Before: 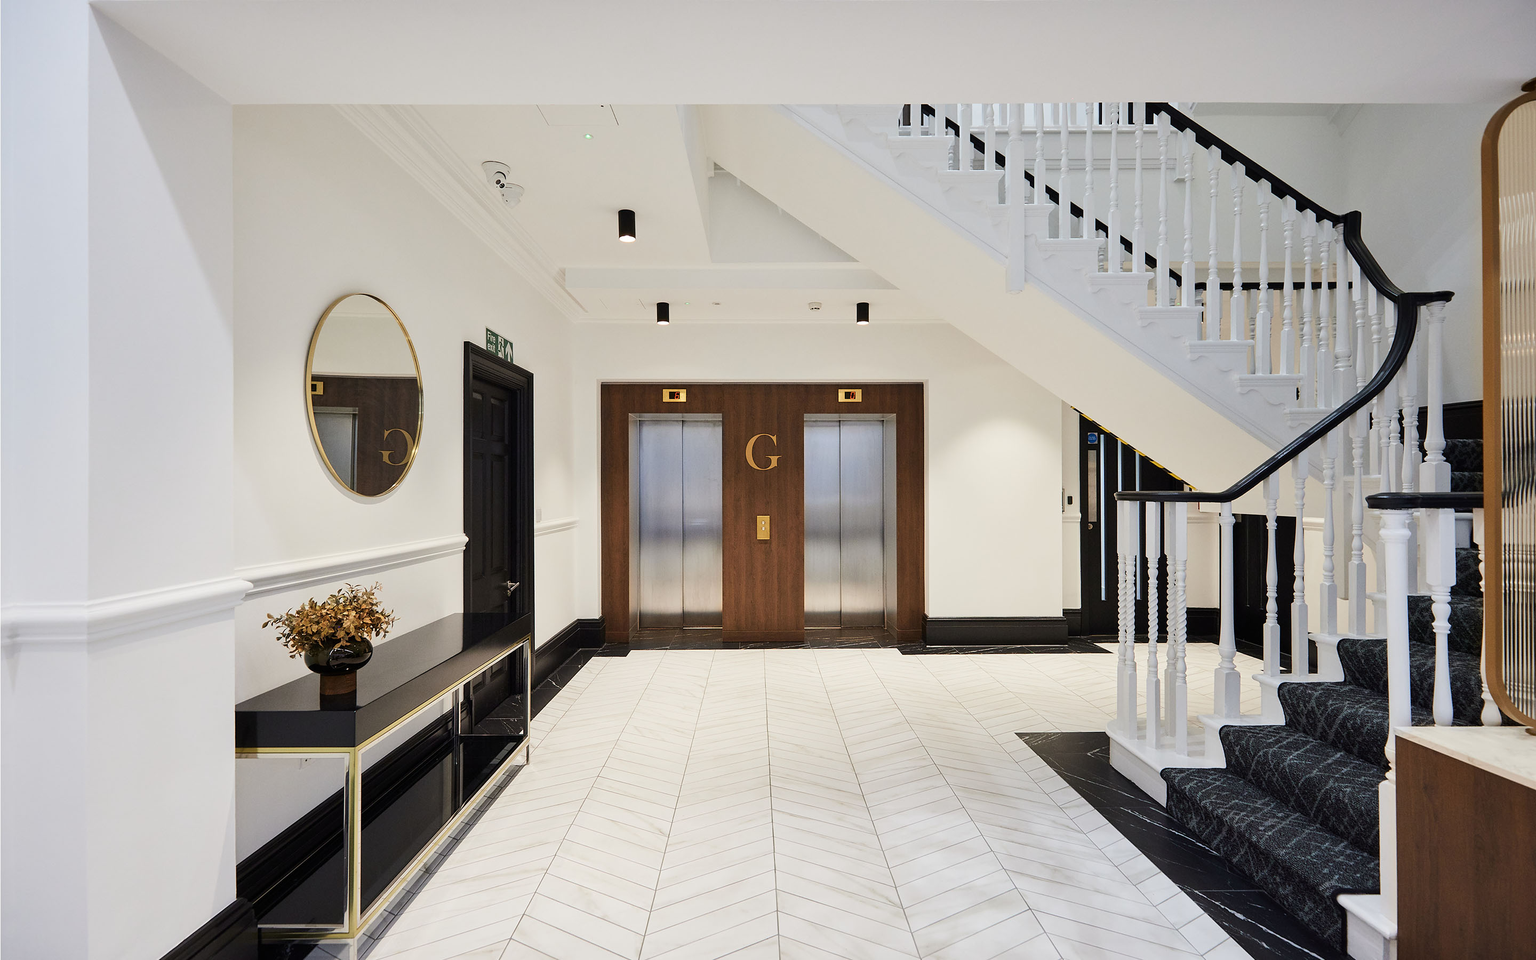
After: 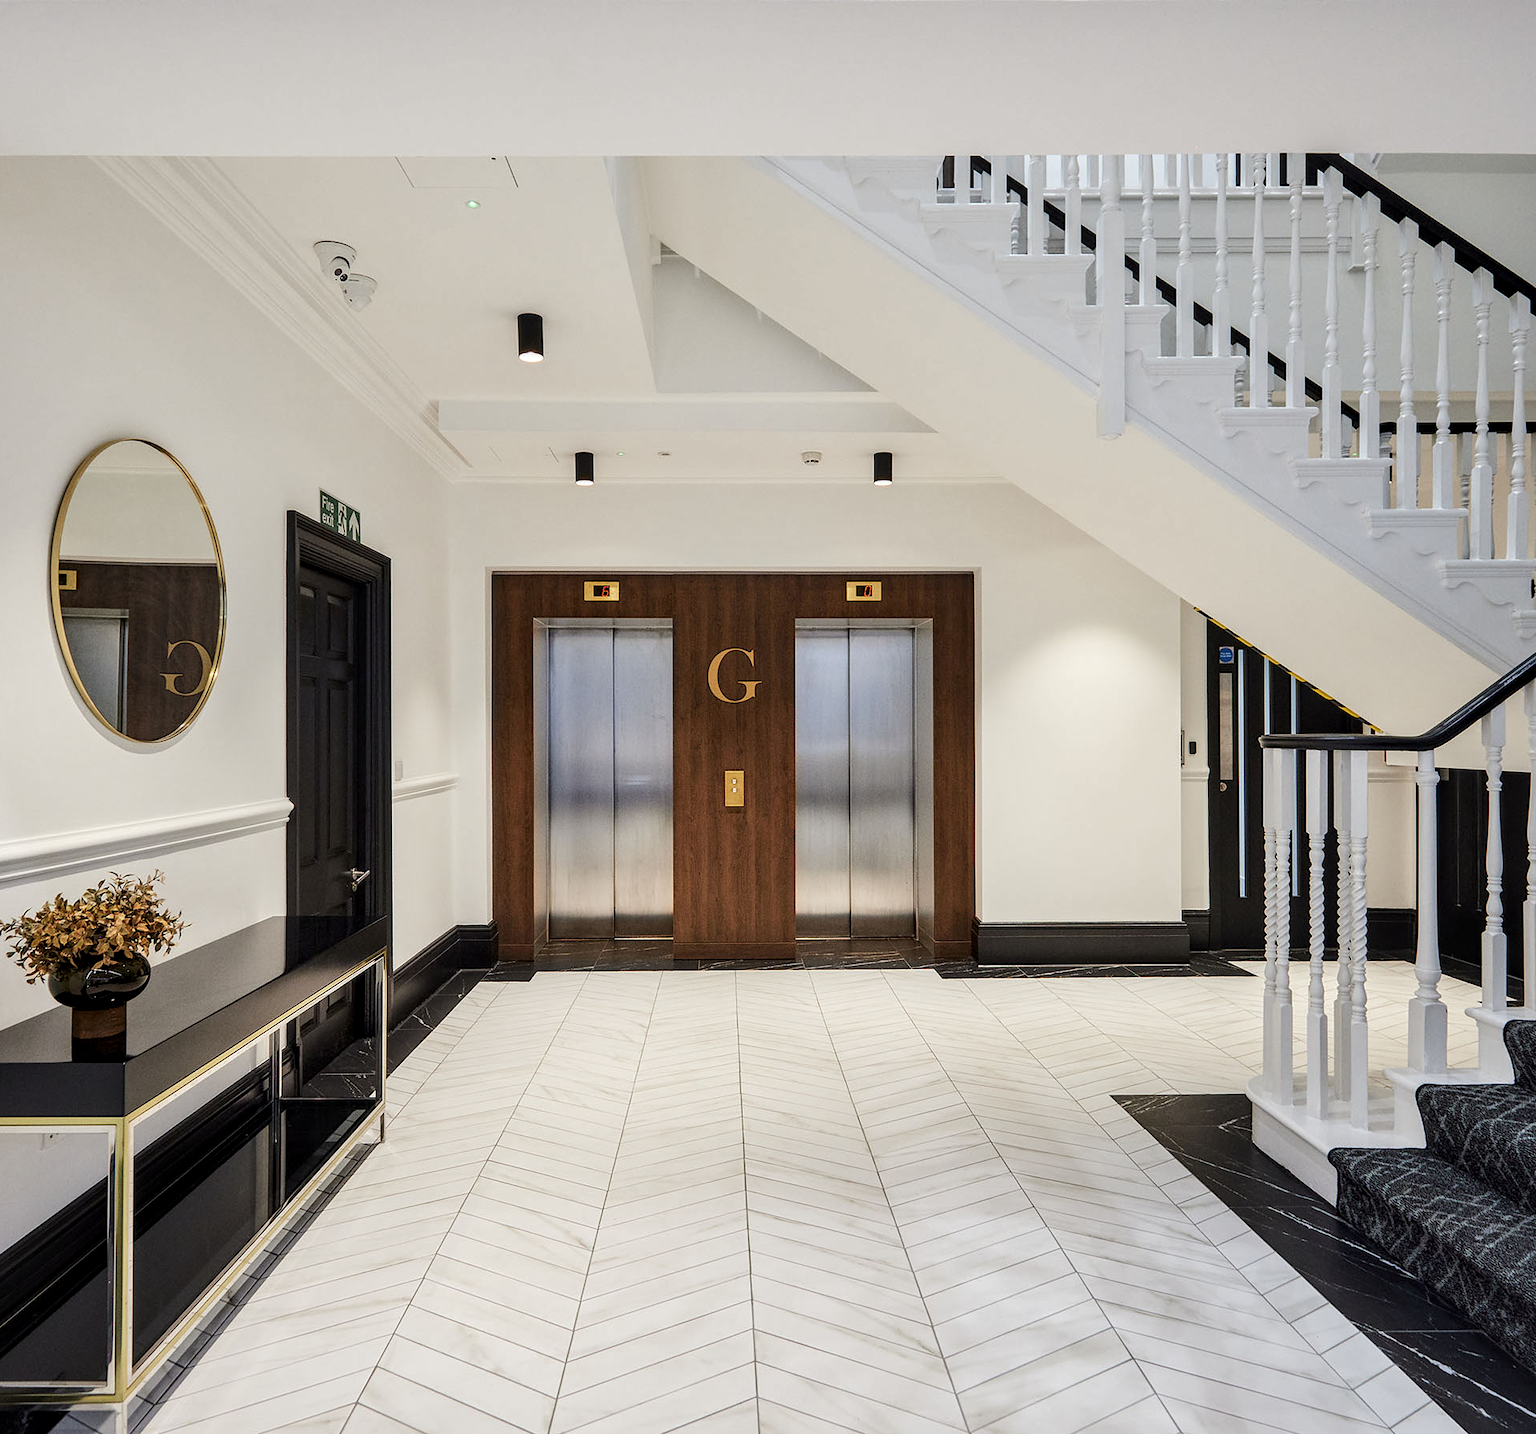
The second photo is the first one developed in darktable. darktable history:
crop and rotate: left 17.738%, right 15.32%
local contrast: detail 142%
